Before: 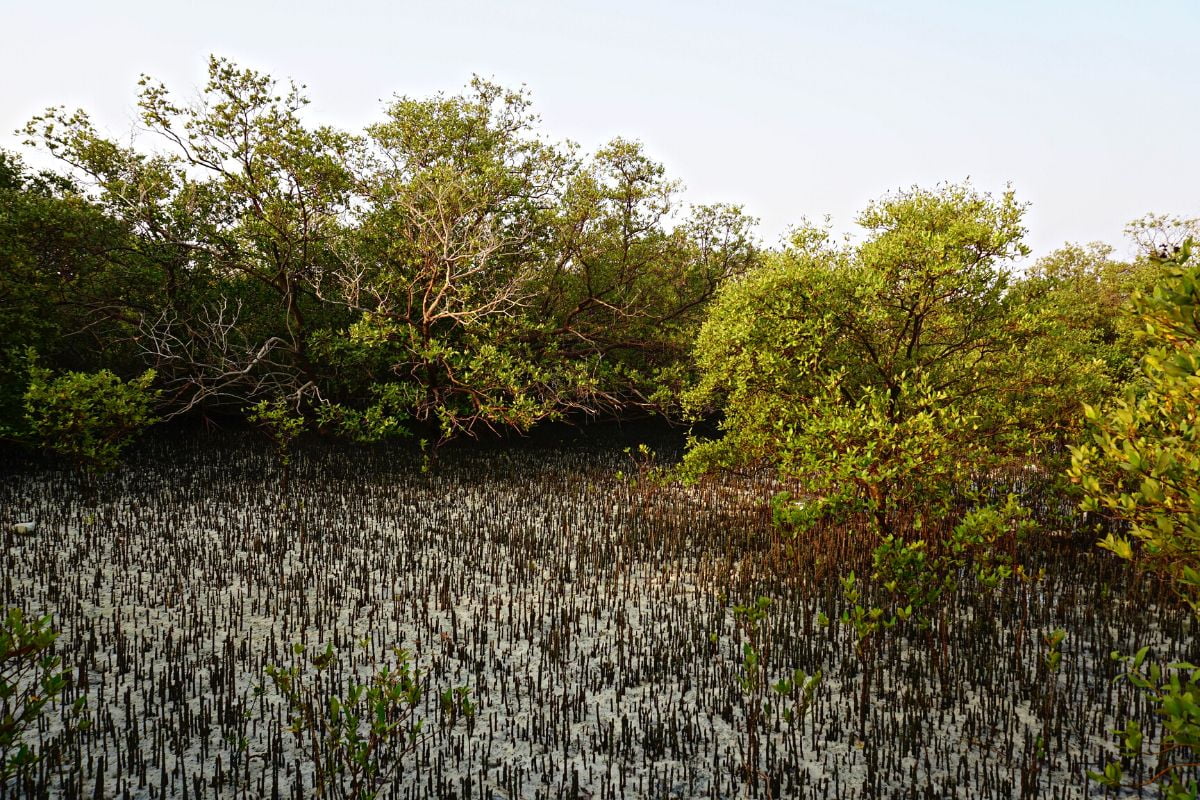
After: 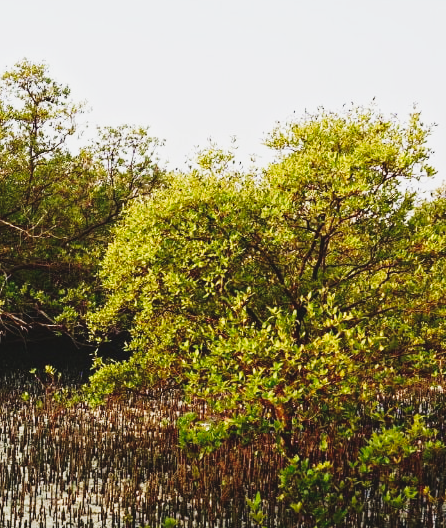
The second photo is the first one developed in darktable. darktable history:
haze removal: compatibility mode true, adaptive false
contrast brightness saturation: contrast -0.102, saturation -0.09
crop and rotate: left 49.548%, top 10.118%, right 13.232%, bottom 23.867%
exposure: black level correction 0, exposure -0.719 EV, compensate highlight preservation false
tone curve: curves: ch0 [(0, 0) (0.003, 0.003) (0.011, 0.013) (0.025, 0.029) (0.044, 0.052) (0.069, 0.081) (0.1, 0.116) (0.136, 0.158) (0.177, 0.207) (0.224, 0.268) (0.277, 0.373) (0.335, 0.465) (0.399, 0.565) (0.468, 0.674) (0.543, 0.79) (0.623, 0.853) (0.709, 0.918) (0.801, 0.956) (0.898, 0.977) (1, 1)], preserve colors none
